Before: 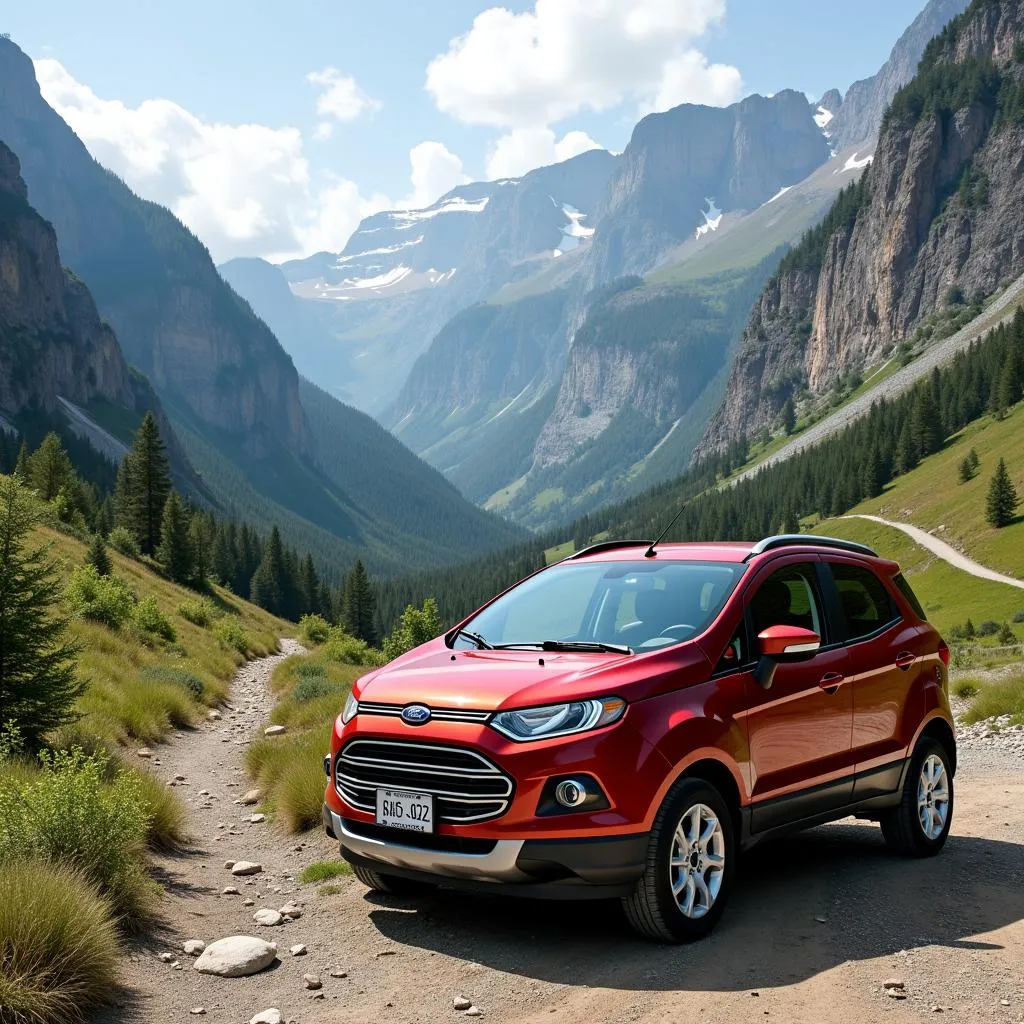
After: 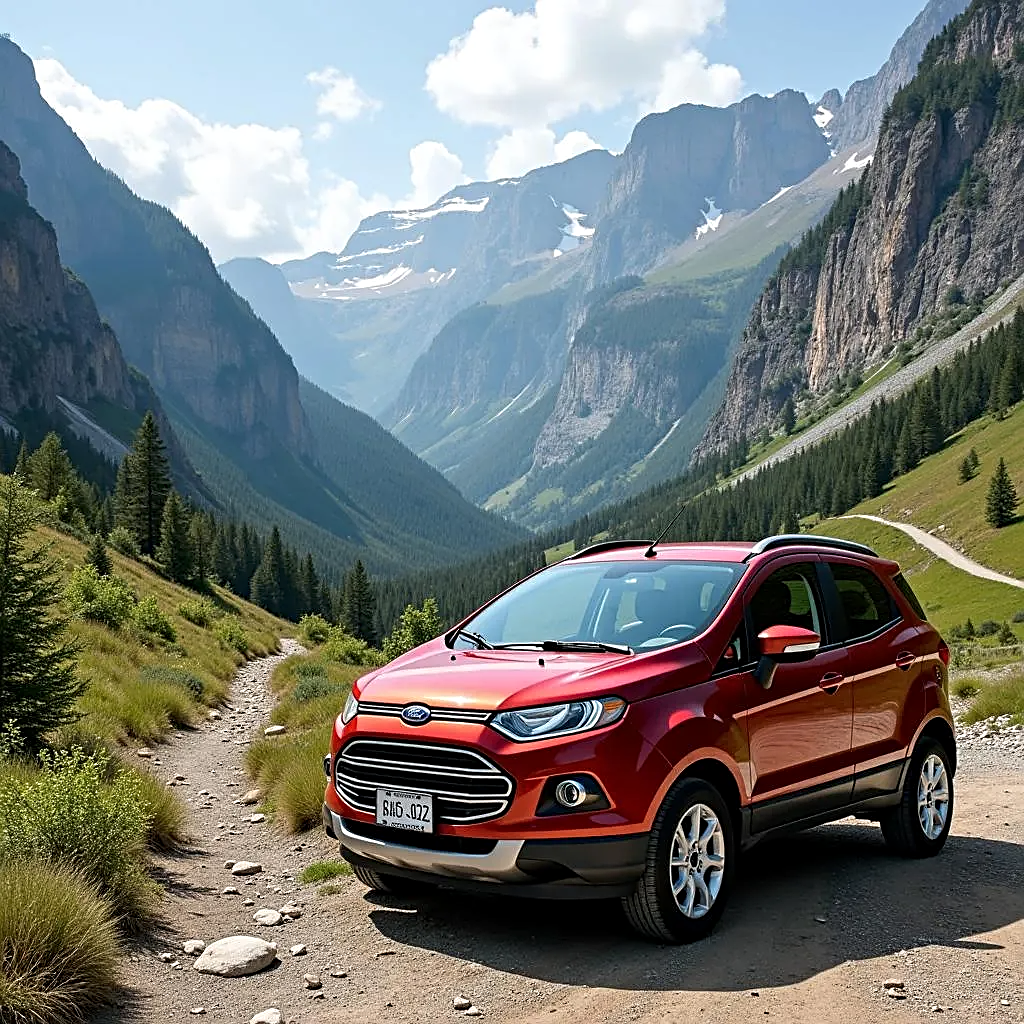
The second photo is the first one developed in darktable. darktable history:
contrast equalizer: octaves 7, y [[0.502, 0.505, 0.512, 0.529, 0.564, 0.588], [0.5 ×6], [0.502, 0.505, 0.512, 0.529, 0.564, 0.588], [0, 0.001, 0.001, 0.004, 0.008, 0.011], [0, 0.001, 0.001, 0.004, 0.008, 0.011]]
sharpen: on, module defaults
